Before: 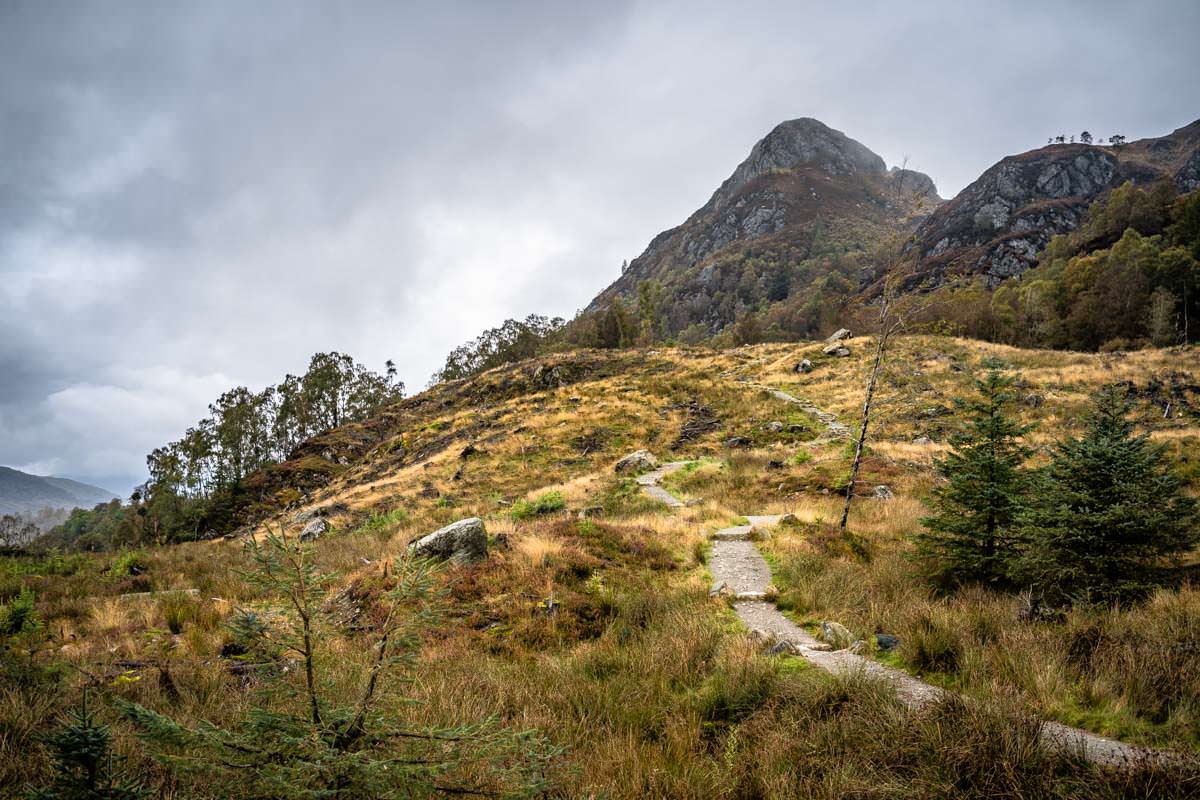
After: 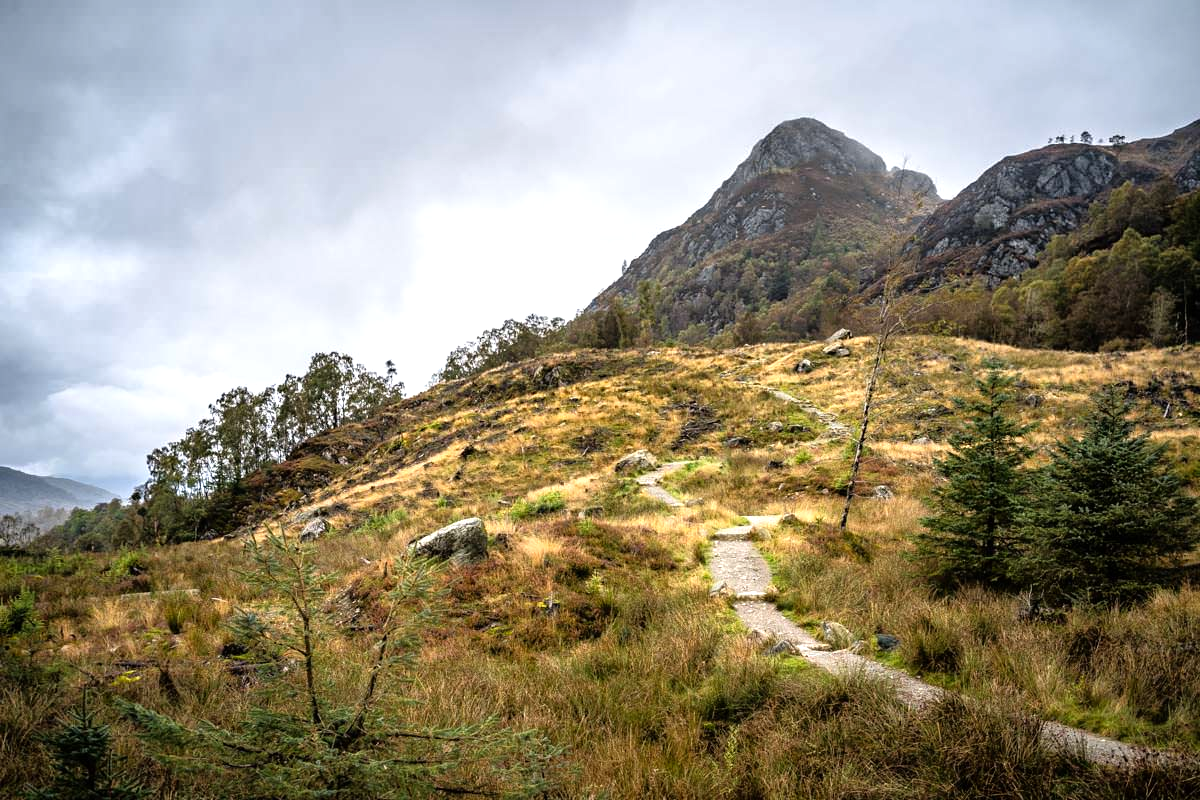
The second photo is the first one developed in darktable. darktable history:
tone equalizer: -8 EV -0.396 EV, -7 EV -0.356 EV, -6 EV -0.307 EV, -5 EV -0.241 EV, -3 EV 0.23 EV, -2 EV 0.304 EV, -1 EV 0.397 EV, +0 EV 0.402 EV
